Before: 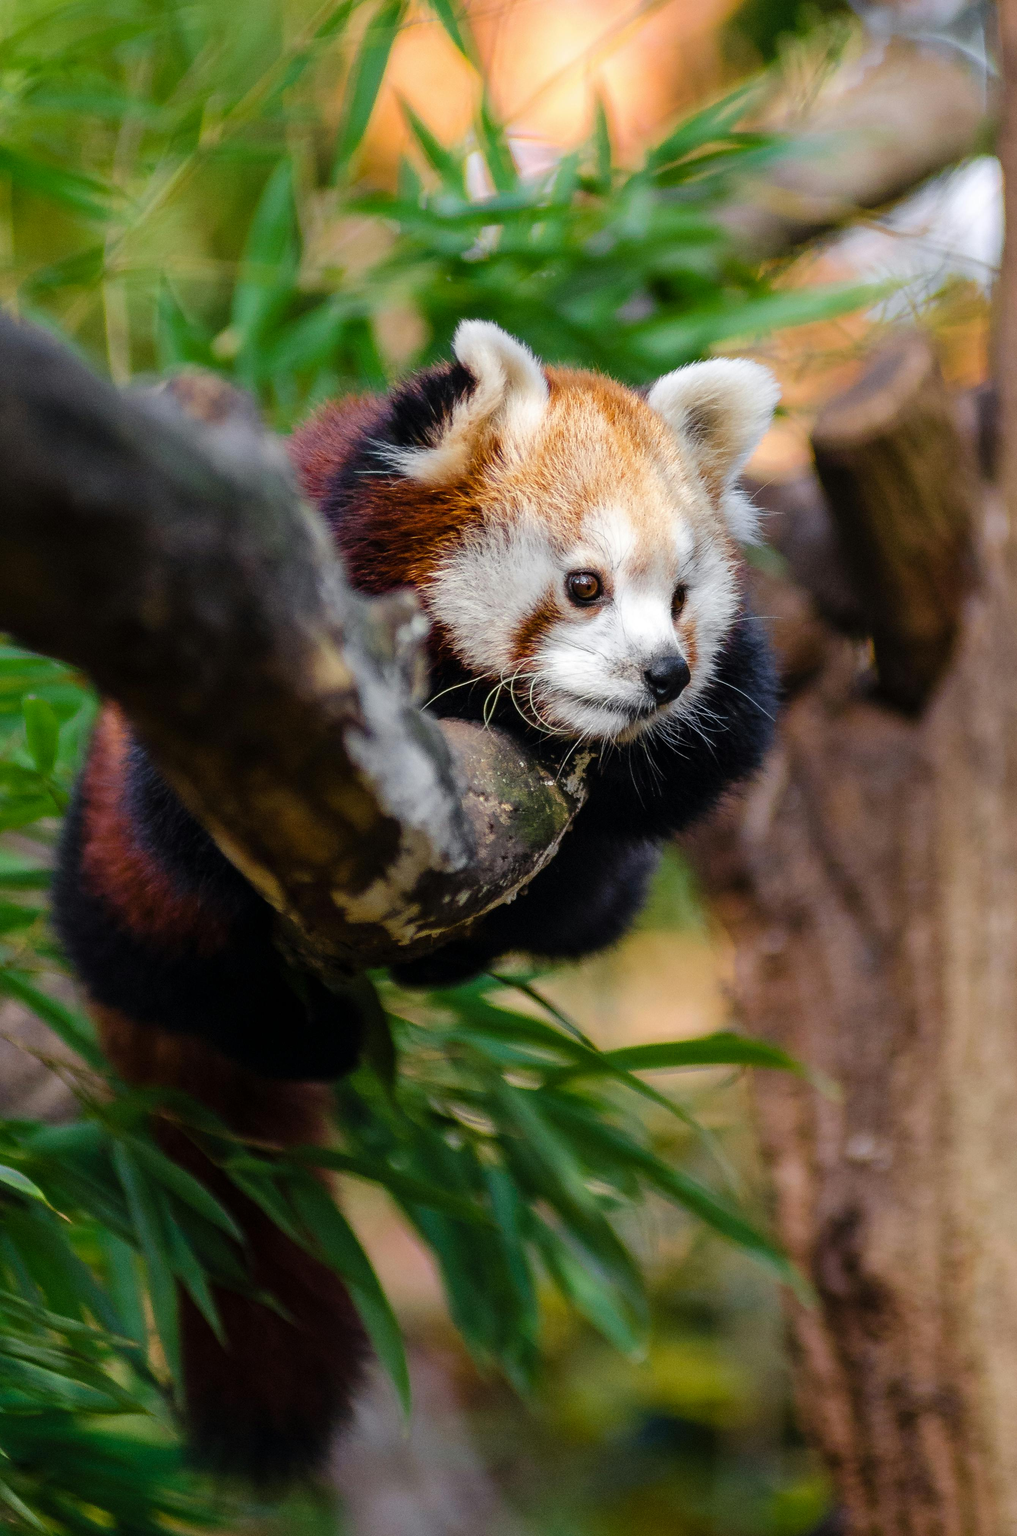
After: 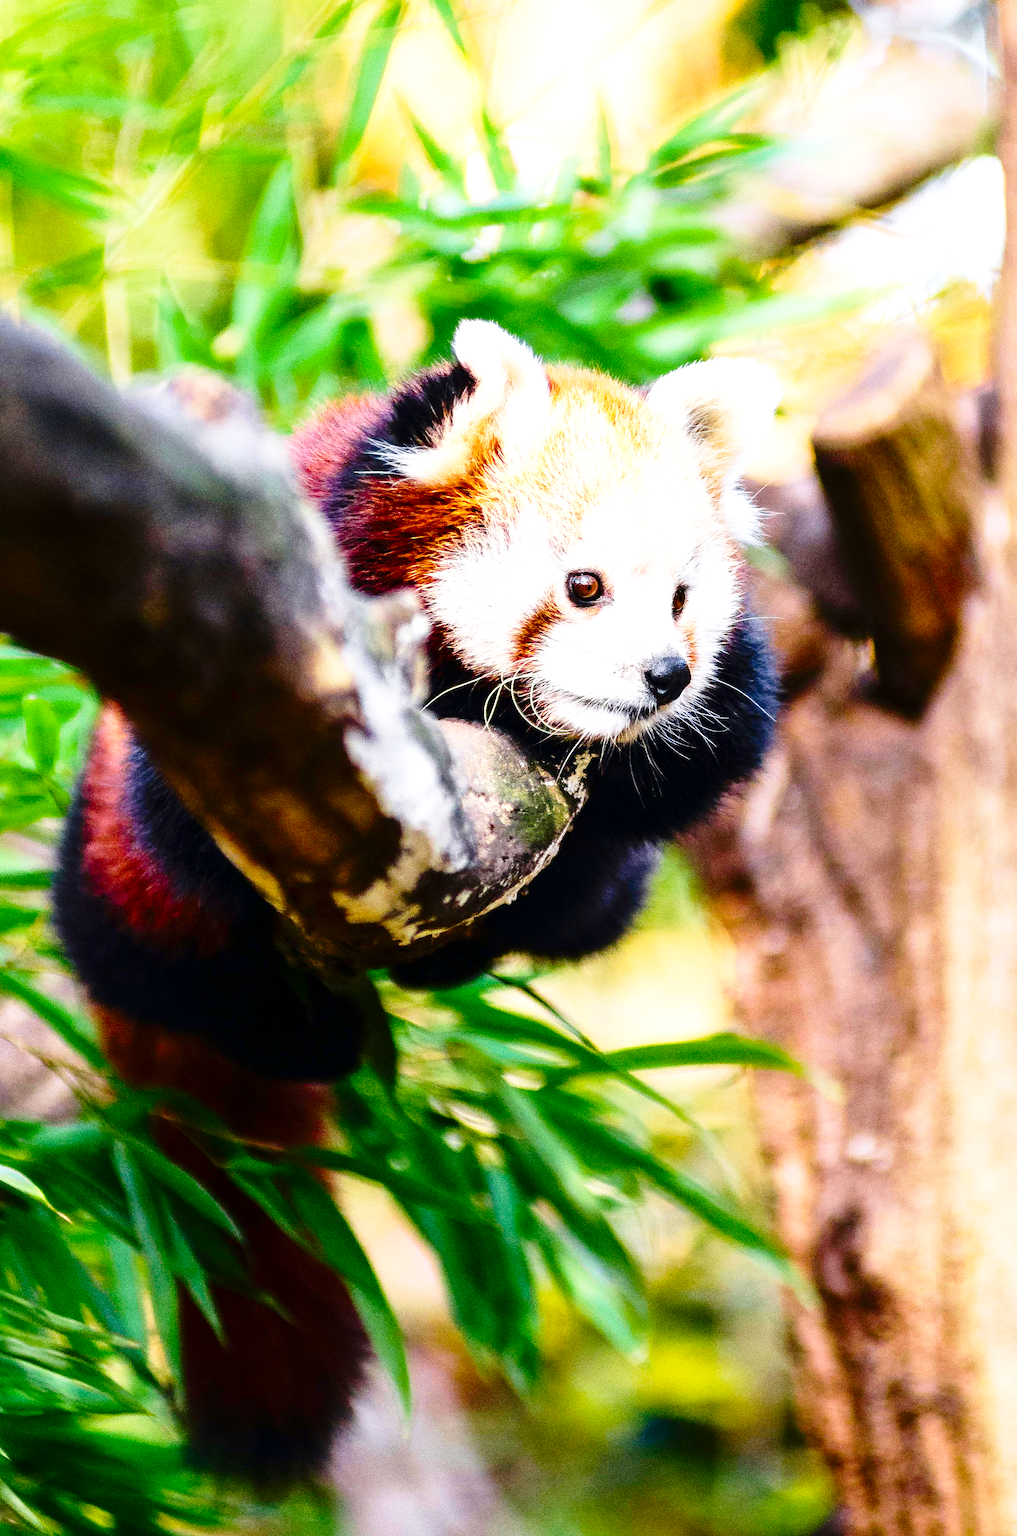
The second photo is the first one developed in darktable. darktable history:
exposure: black level correction 0, exposure 1.2 EV, compensate highlight preservation false
contrast brightness saturation: contrast 0.12, brightness -0.12, saturation 0.2
base curve: curves: ch0 [(0, 0) (0.028, 0.03) (0.121, 0.232) (0.46, 0.748) (0.859, 0.968) (1, 1)], preserve colors none
color calibration: illuminant custom, x 0.348, y 0.366, temperature 4940.58 K
